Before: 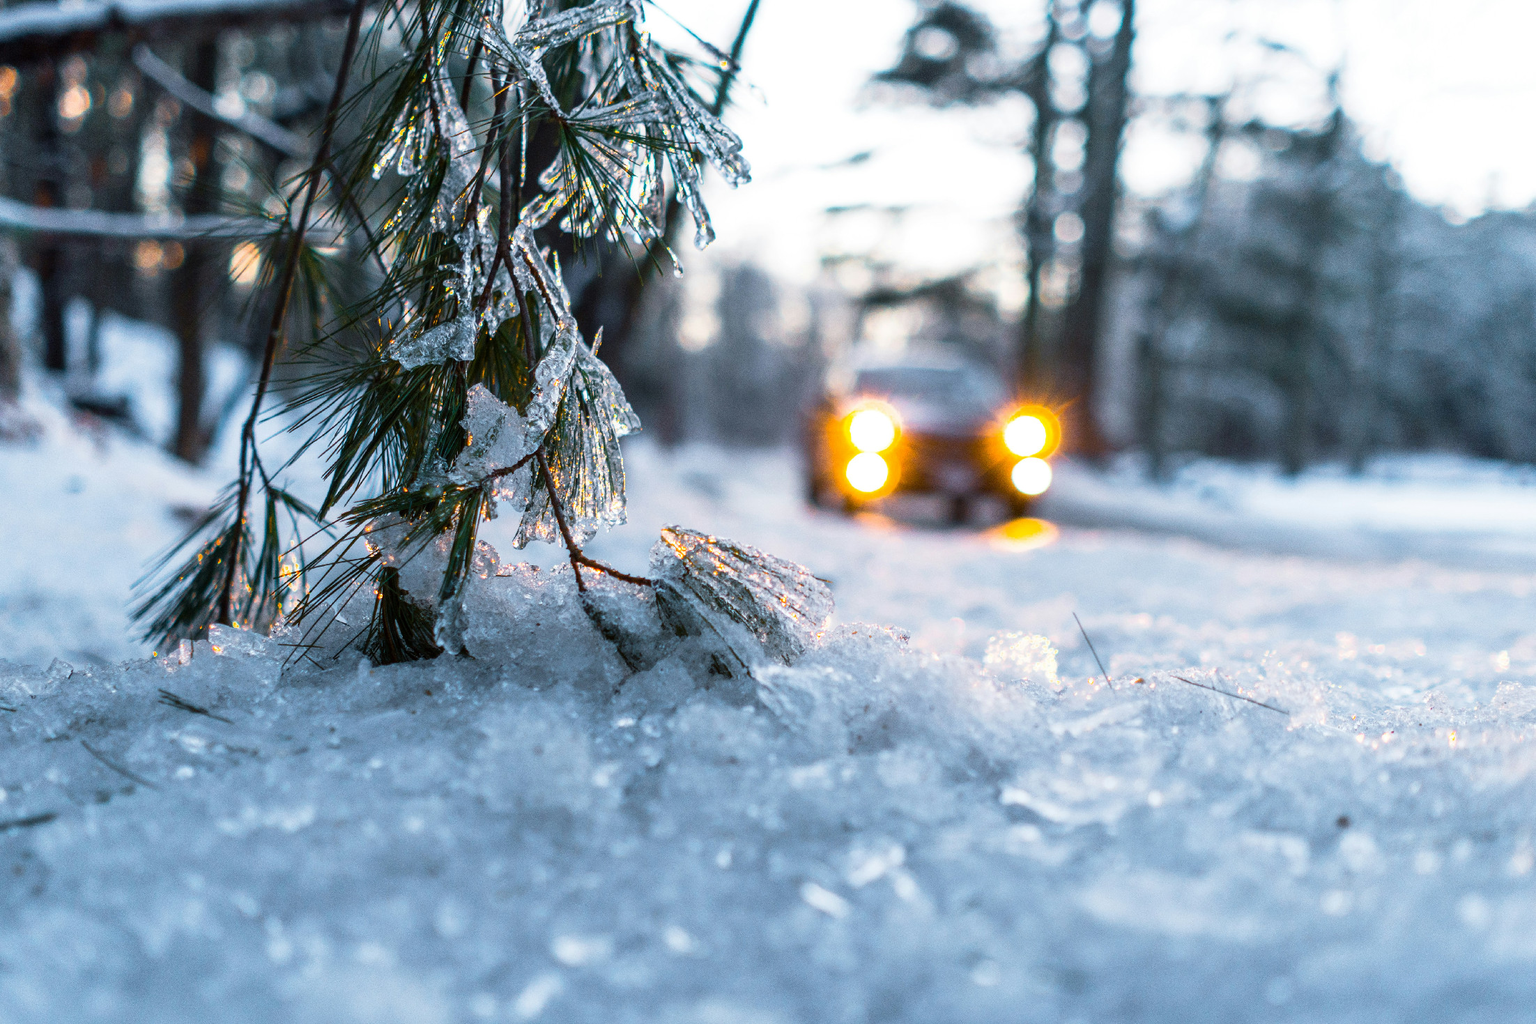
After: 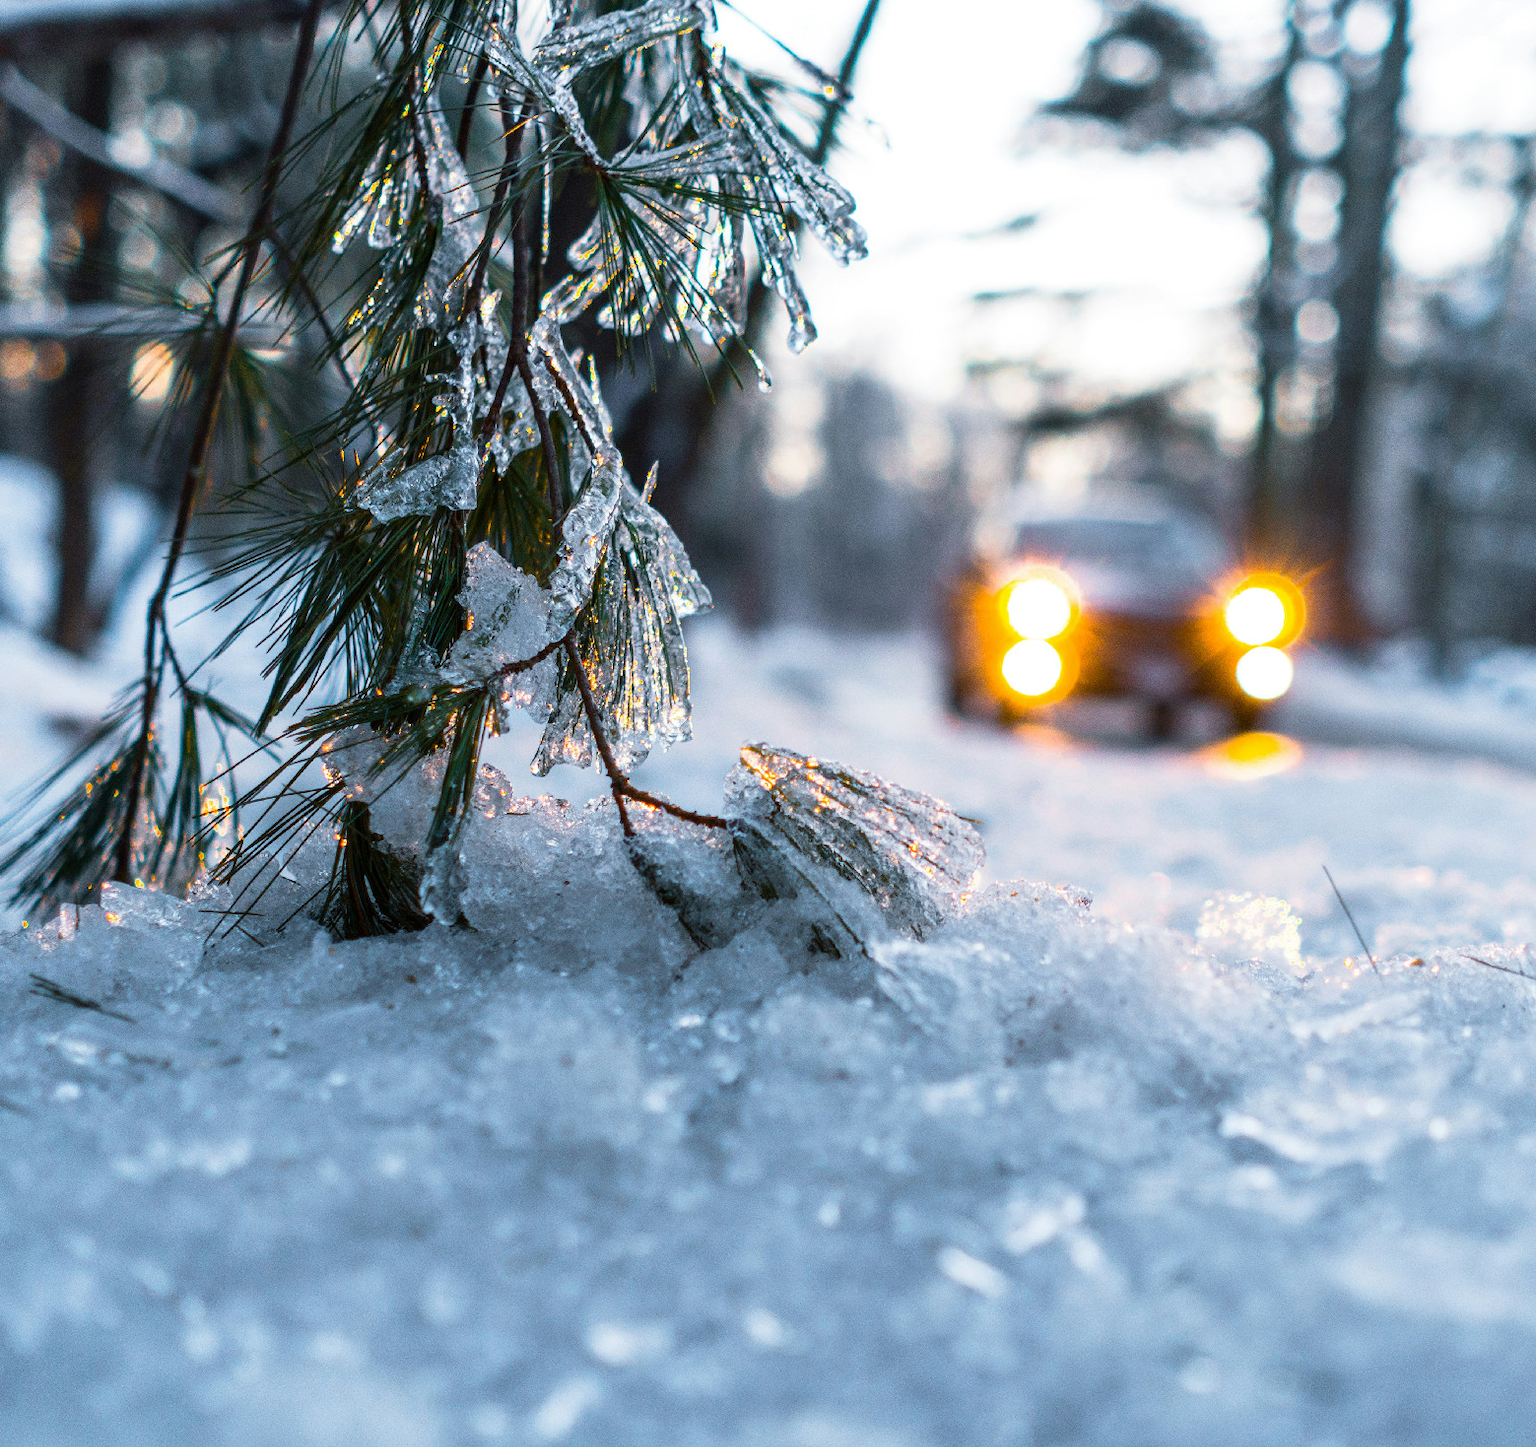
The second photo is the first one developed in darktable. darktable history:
crop and rotate: left 8.957%, right 20.274%
